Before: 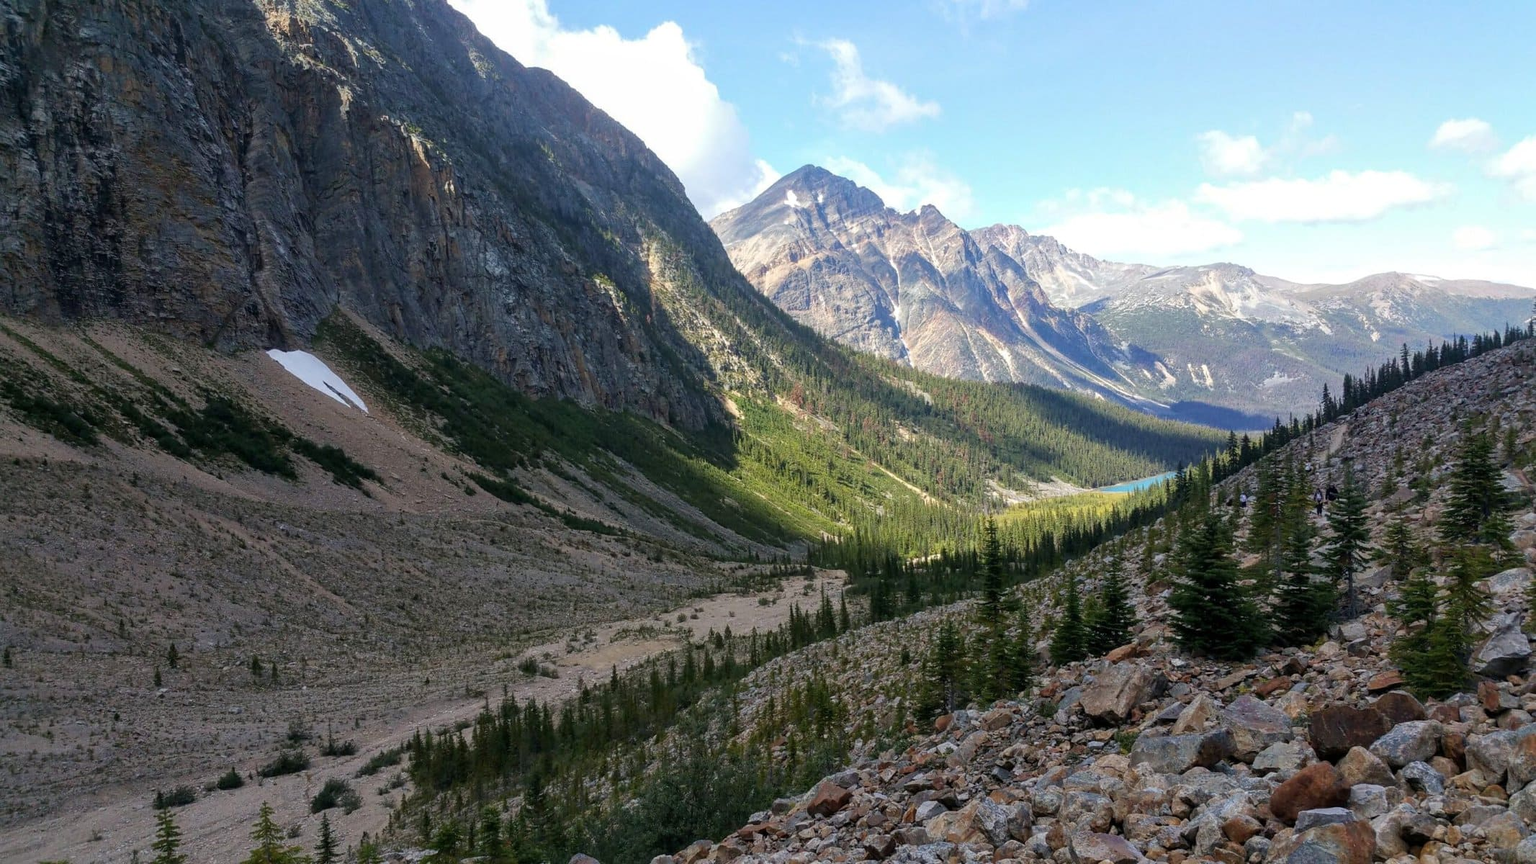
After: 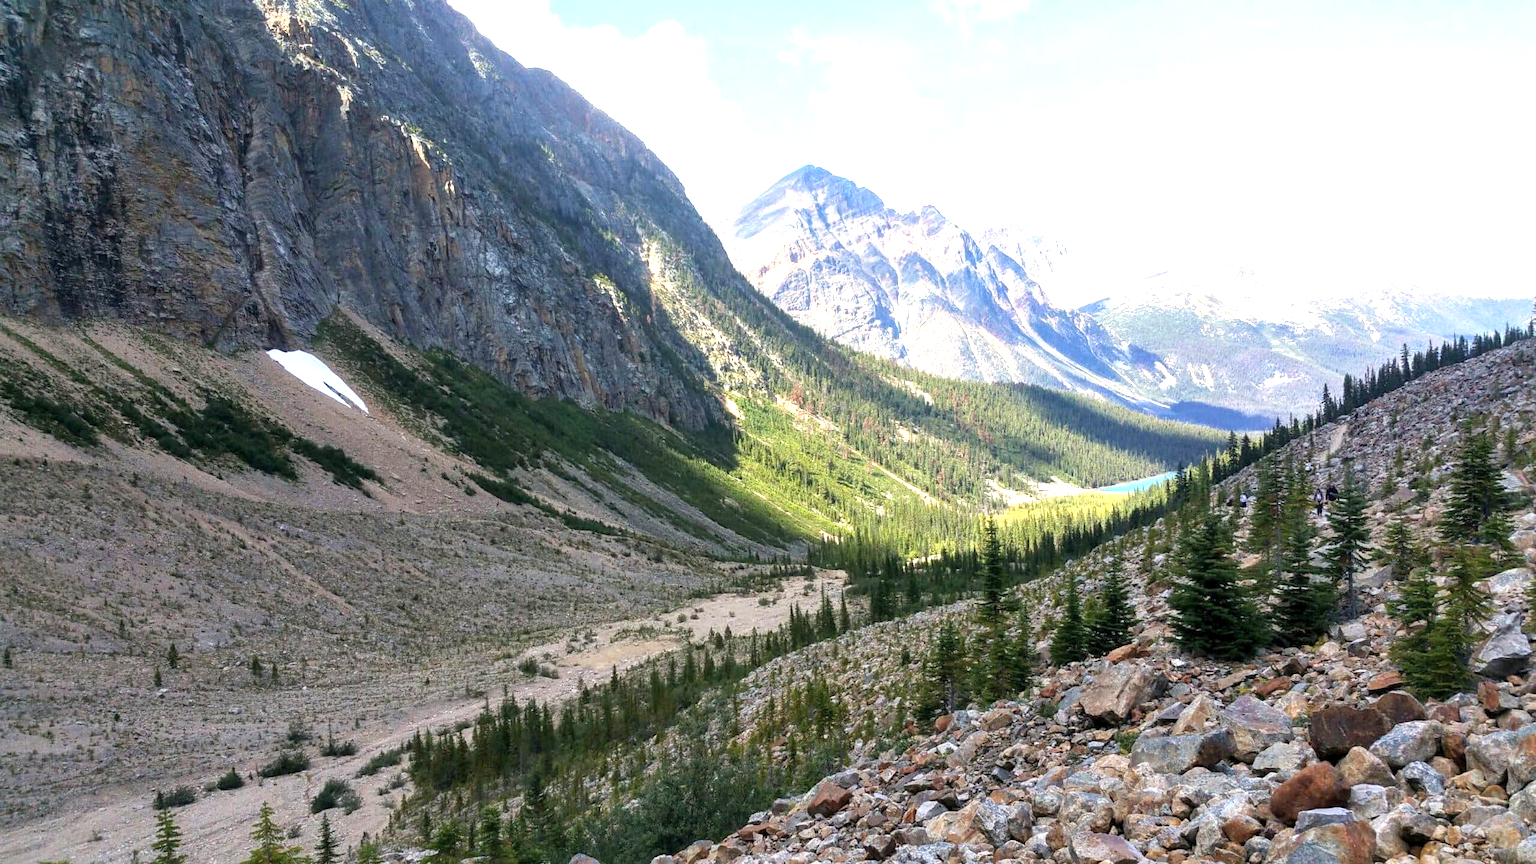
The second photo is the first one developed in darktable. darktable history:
exposure: black level correction 0, exposure 1.2 EV, compensate highlight preservation false
contrast equalizer: y [[0.518, 0.517, 0.501, 0.5, 0.5, 0.5], [0.5 ×6], [0.5 ×6], [0 ×6], [0 ×6]]
